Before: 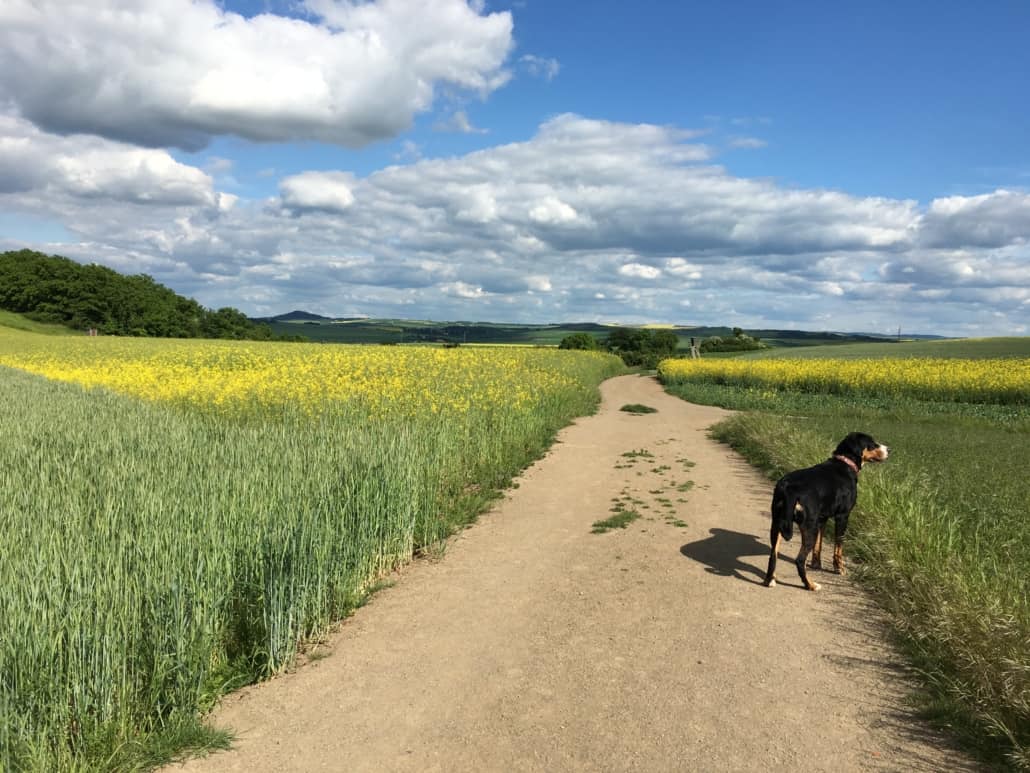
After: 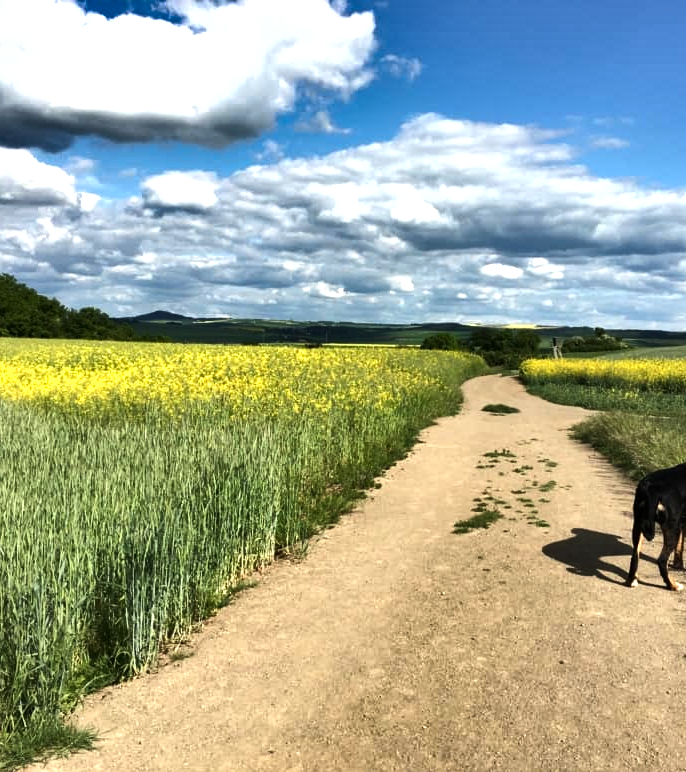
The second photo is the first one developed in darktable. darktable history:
shadows and highlights: shadows 60, highlights -60.23, soften with gaussian
crop and rotate: left 13.409%, right 19.924%
tone equalizer: -8 EV -0.75 EV, -7 EV -0.7 EV, -6 EV -0.6 EV, -5 EV -0.4 EV, -3 EV 0.4 EV, -2 EV 0.6 EV, -1 EV 0.7 EV, +0 EV 0.75 EV, edges refinement/feathering 500, mask exposure compensation -1.57 EV, preserve details no
